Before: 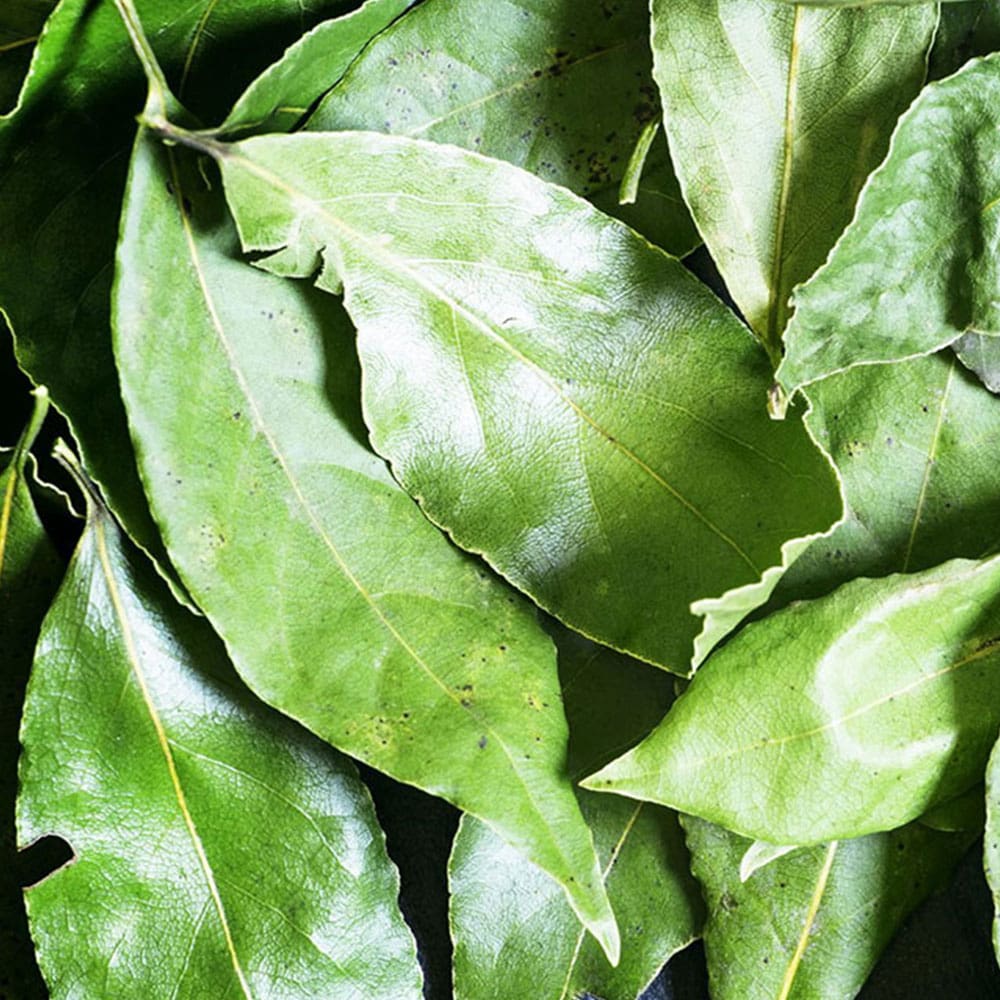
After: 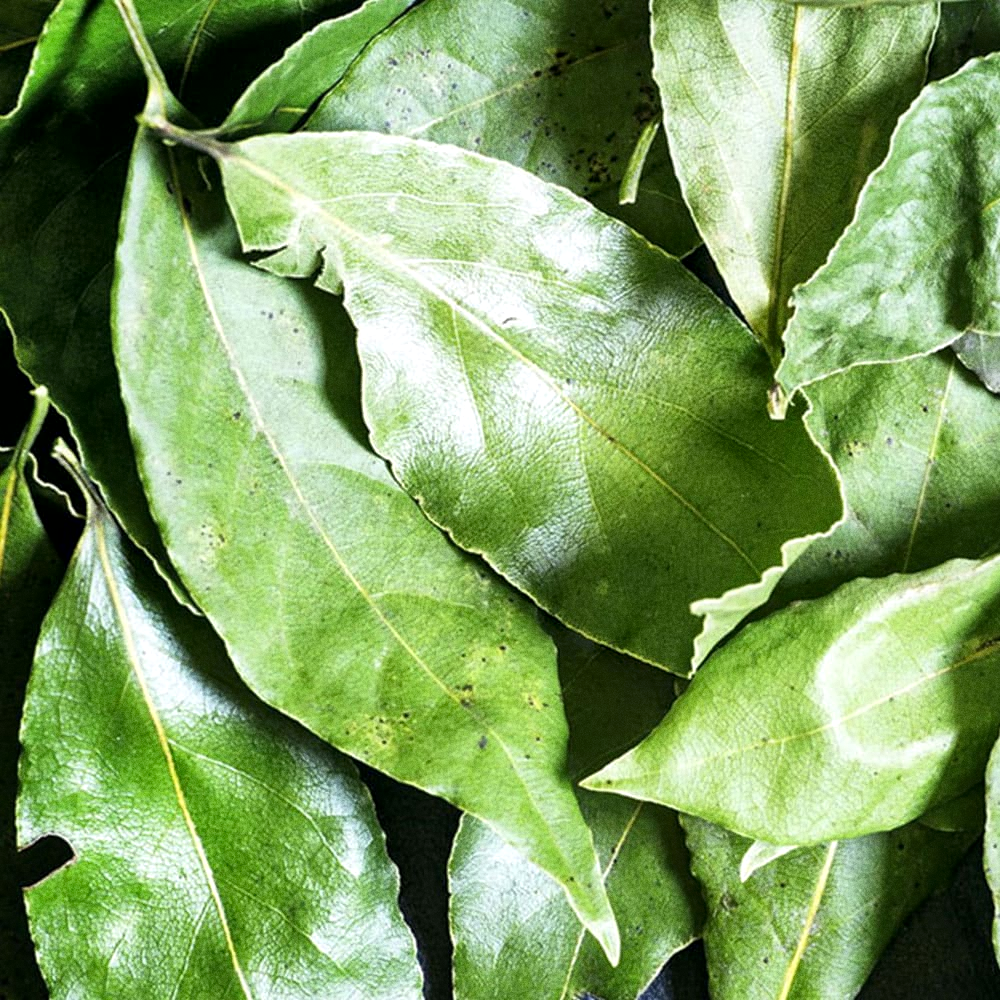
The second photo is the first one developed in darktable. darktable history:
grain: coarseness 0.09 ISO
local contrast: mode bilateral grid, contrast 20, coarseness 50, detail 148%, midtone range 0.2
